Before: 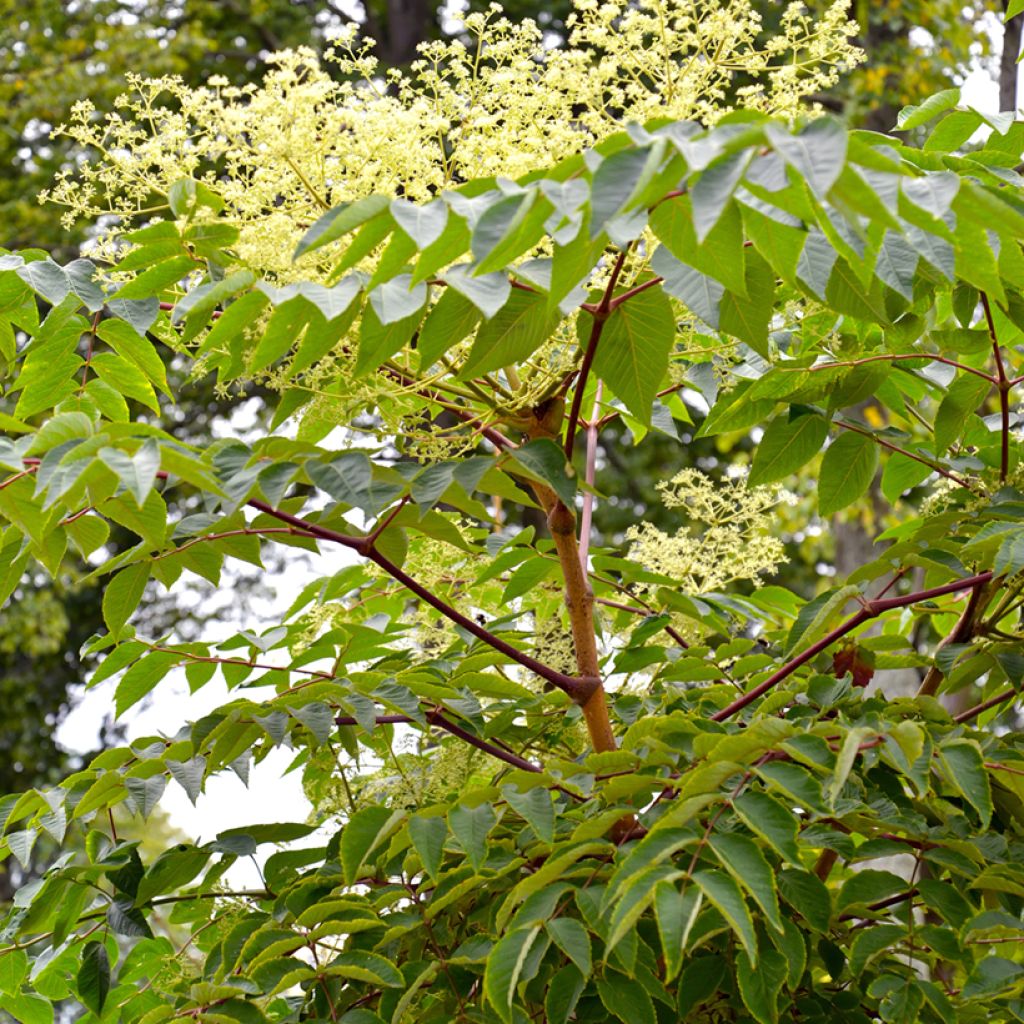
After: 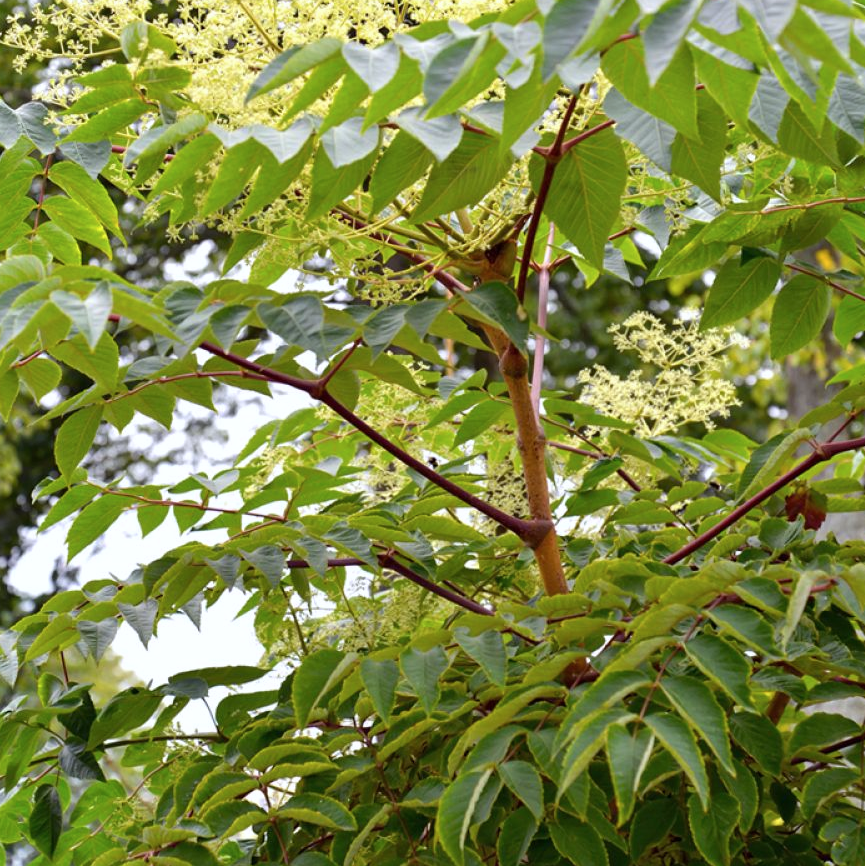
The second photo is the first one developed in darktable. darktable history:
crop and rotate: left 4.779%, top 15.385%, right 10.692%
color correction: highlights a* -0.114, highlights b* -6.01, shadows a* -0.127, shadows b* -0.149
